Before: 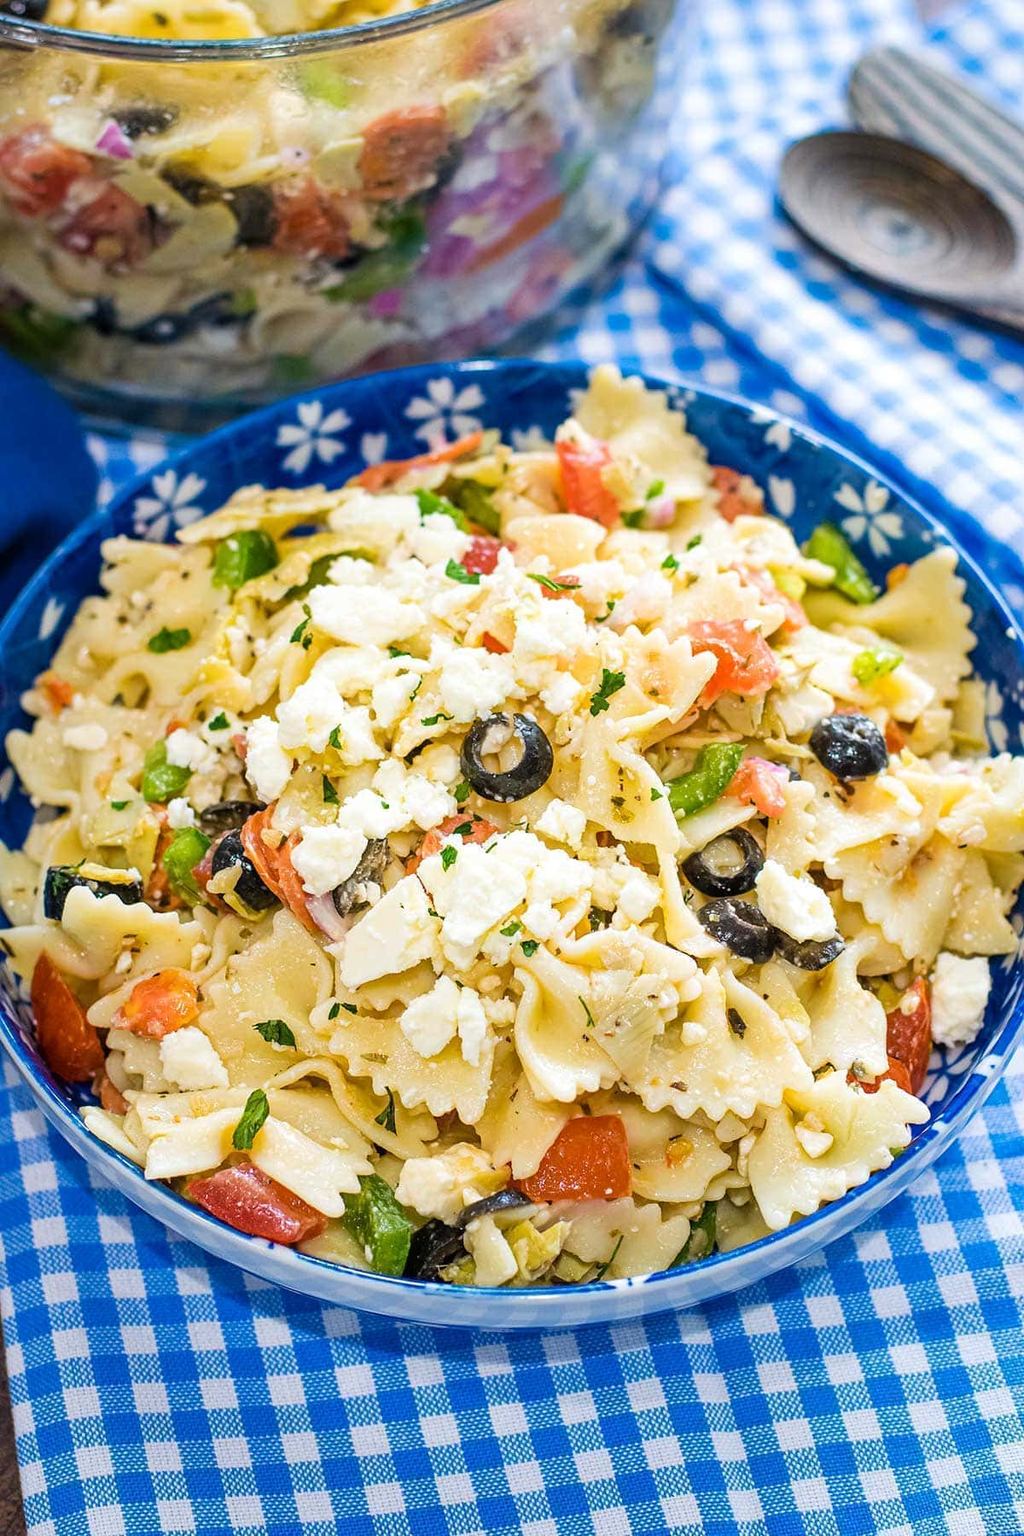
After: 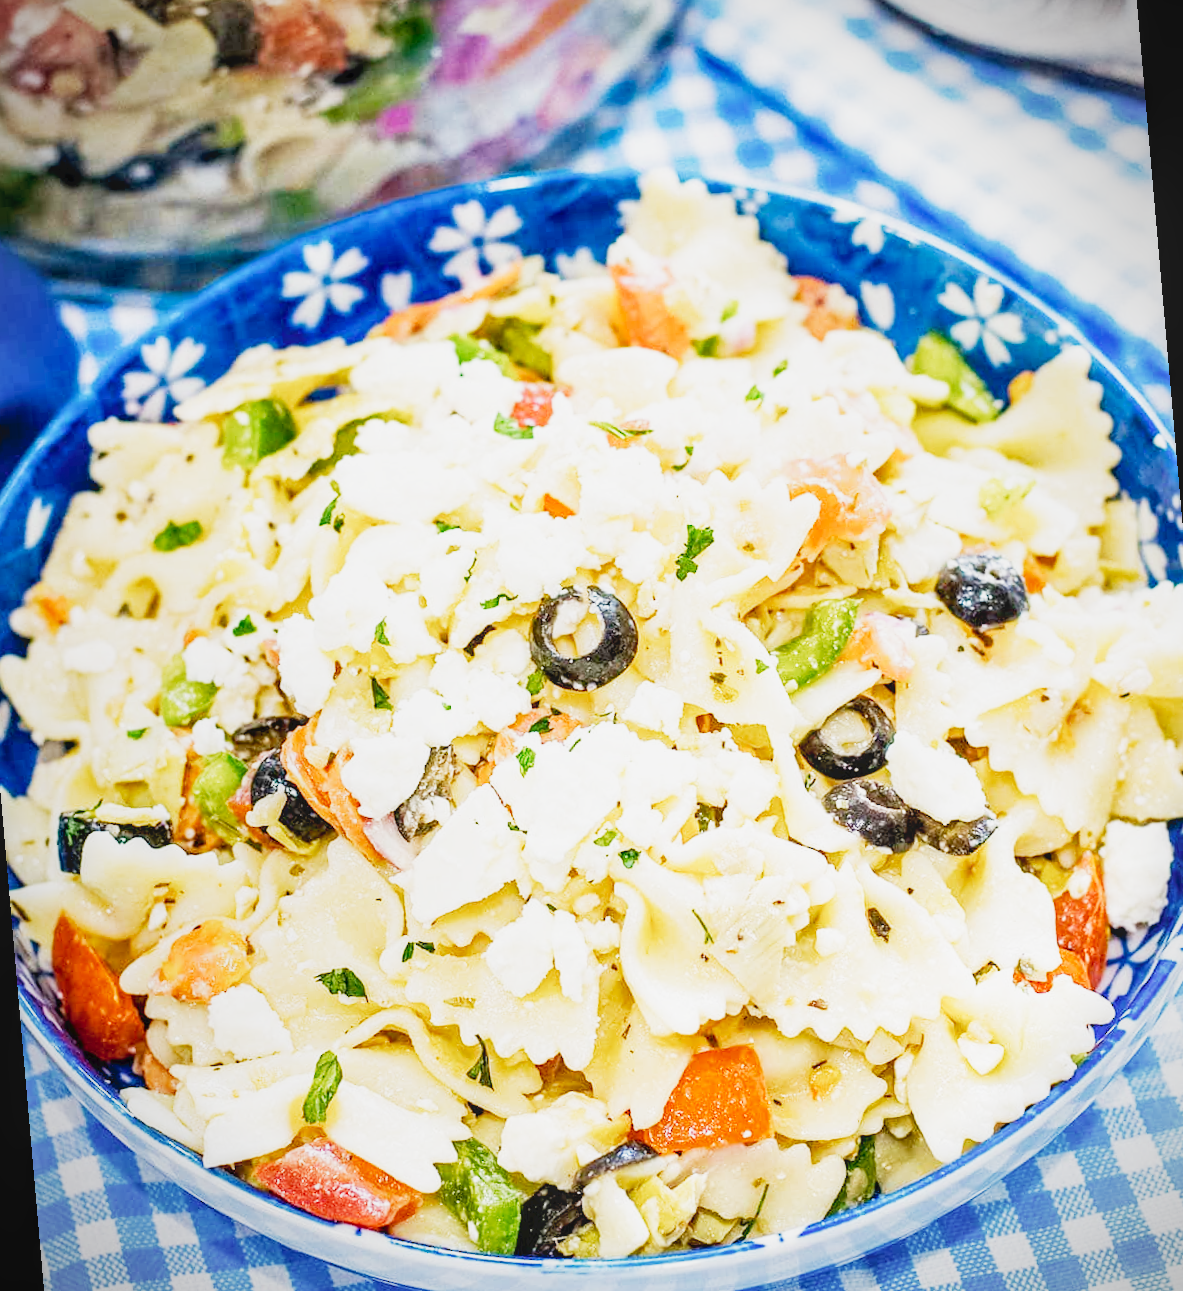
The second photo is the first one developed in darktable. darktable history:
filmic rgb: middle gray luminance 29%, black relative exposure -10.3 EV, white relative exposure 5.5 EV, threshold 6 EV, target black luminance 0%, hardness 3.95, latitude 2.04%, contrast 1.132, highlights saturation mix 5%, shadows ↔ highlights balance 15.11%, preserve chrominance no, color science v3 (2019), use custom middle-gray values true, iterations of high-quality reconstruction 0, enable highlight reconstruction true
crop: left 1.507%, top 6.147%, right 1.379%, bottom 6.637%
tone curve: curves: ch0 [(0, 0) (0.003, 0.032) (0.011, 0.033) (0.025, 0.036) (0.044, 0.046) (0.069, 0.069) (0.1, 0.108) (0.136, 0.157) (0.177, 0.208) (0.224, 0.256) (0.277, 0.313) (0.335, 0.379) (0.399, 0.444) (0.468, 0.514) (0.543, 0.595) (0.623, 0.687) (0.709, 0.772) (0.801, 0.854) (0.898, 0.933) (1, 1)], preserve colors none
white balance: emerald 1
vignetting: fall-off start 91.19%
local contrast: detail 110%
rotate and perspective: rotation -5°, crop left 0.05, crop right 0.952, crop top 0.11, crop bottom 0.89
exposure: black level correction 0, exposure 1.9 EV, compensate highlight preservation false
